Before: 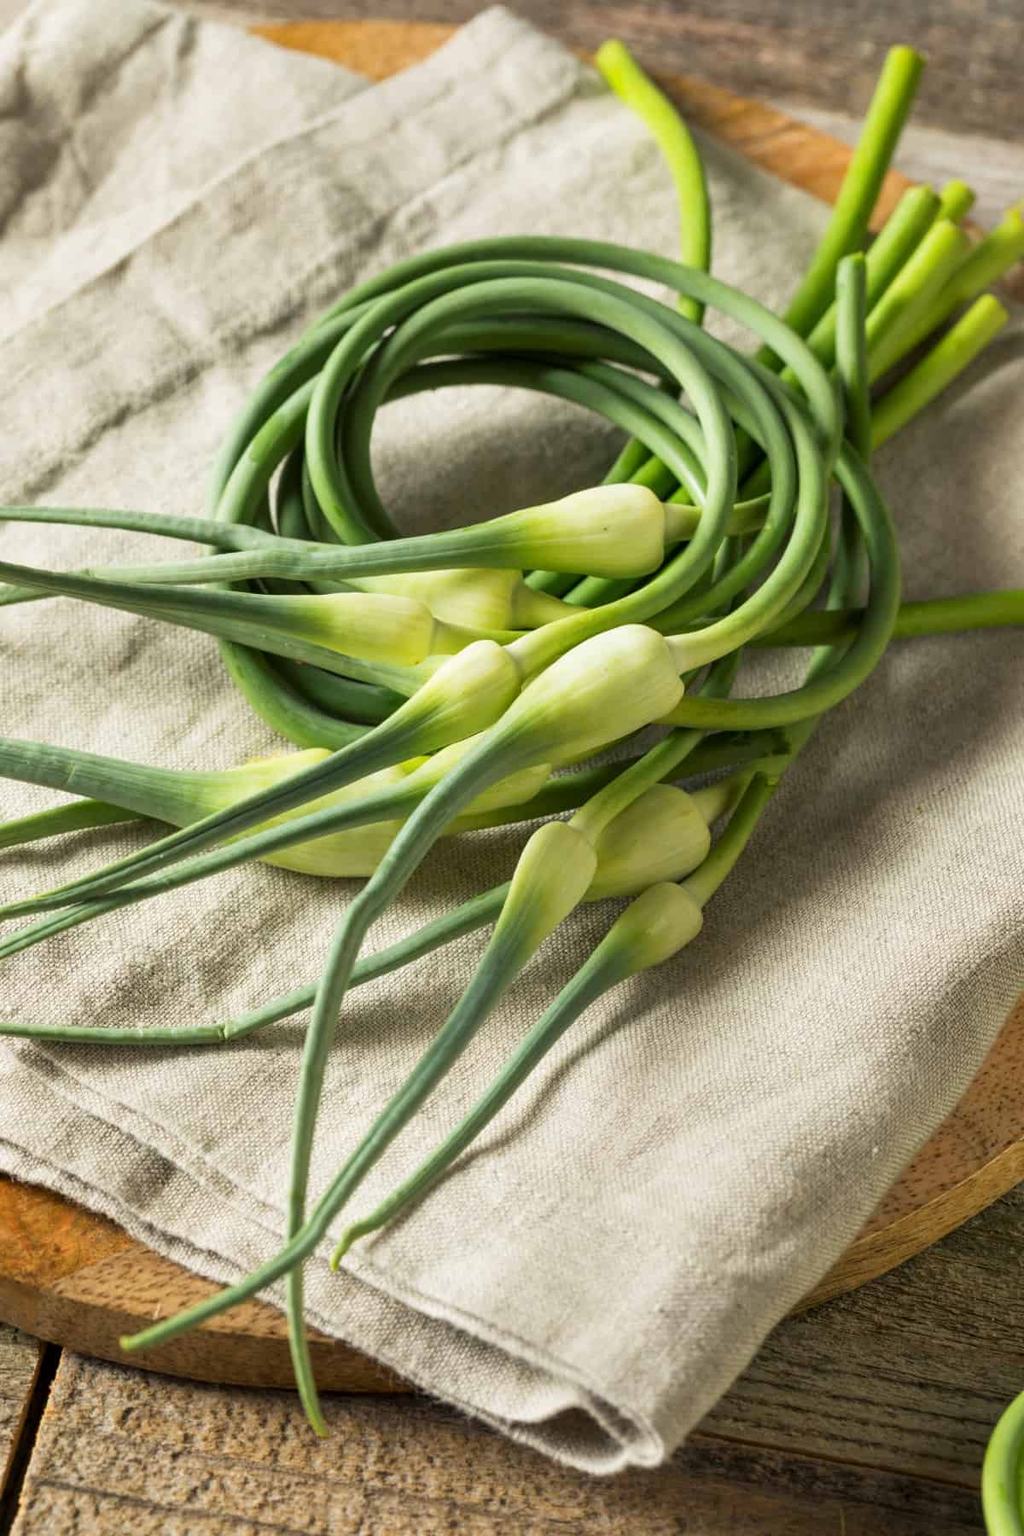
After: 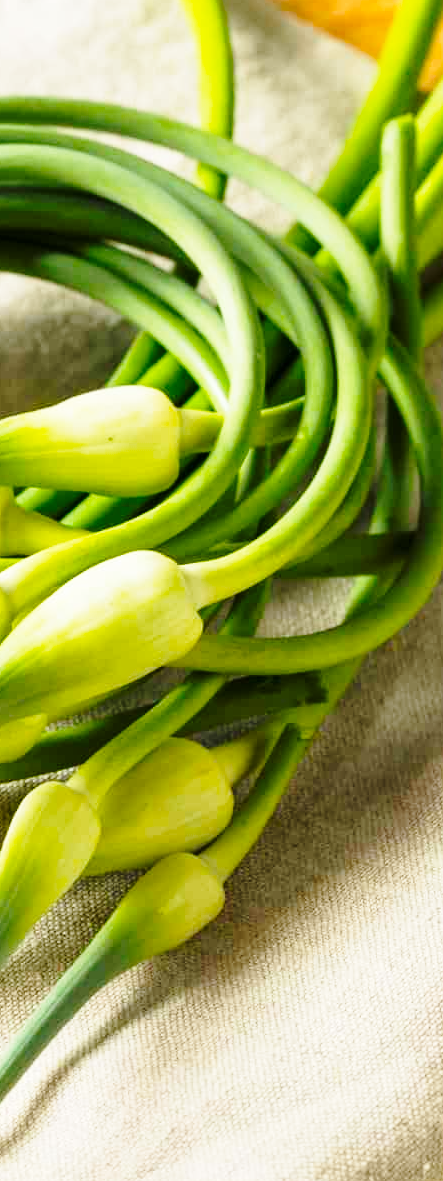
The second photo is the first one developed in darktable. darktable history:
base curve: curves: ch0 [(0, 0) (0.028, 0.03) (0.121, 0.232) (0.46, 0.748) (0.859, 0.968) (1, 1)], preserve colors none
crop and rotate: left 49.936%, top 10.094%, right 13.136%, bottom 24.256%
color balance rgb: perceptual saturation grading › global saturation 25%, global vibrance 10%
